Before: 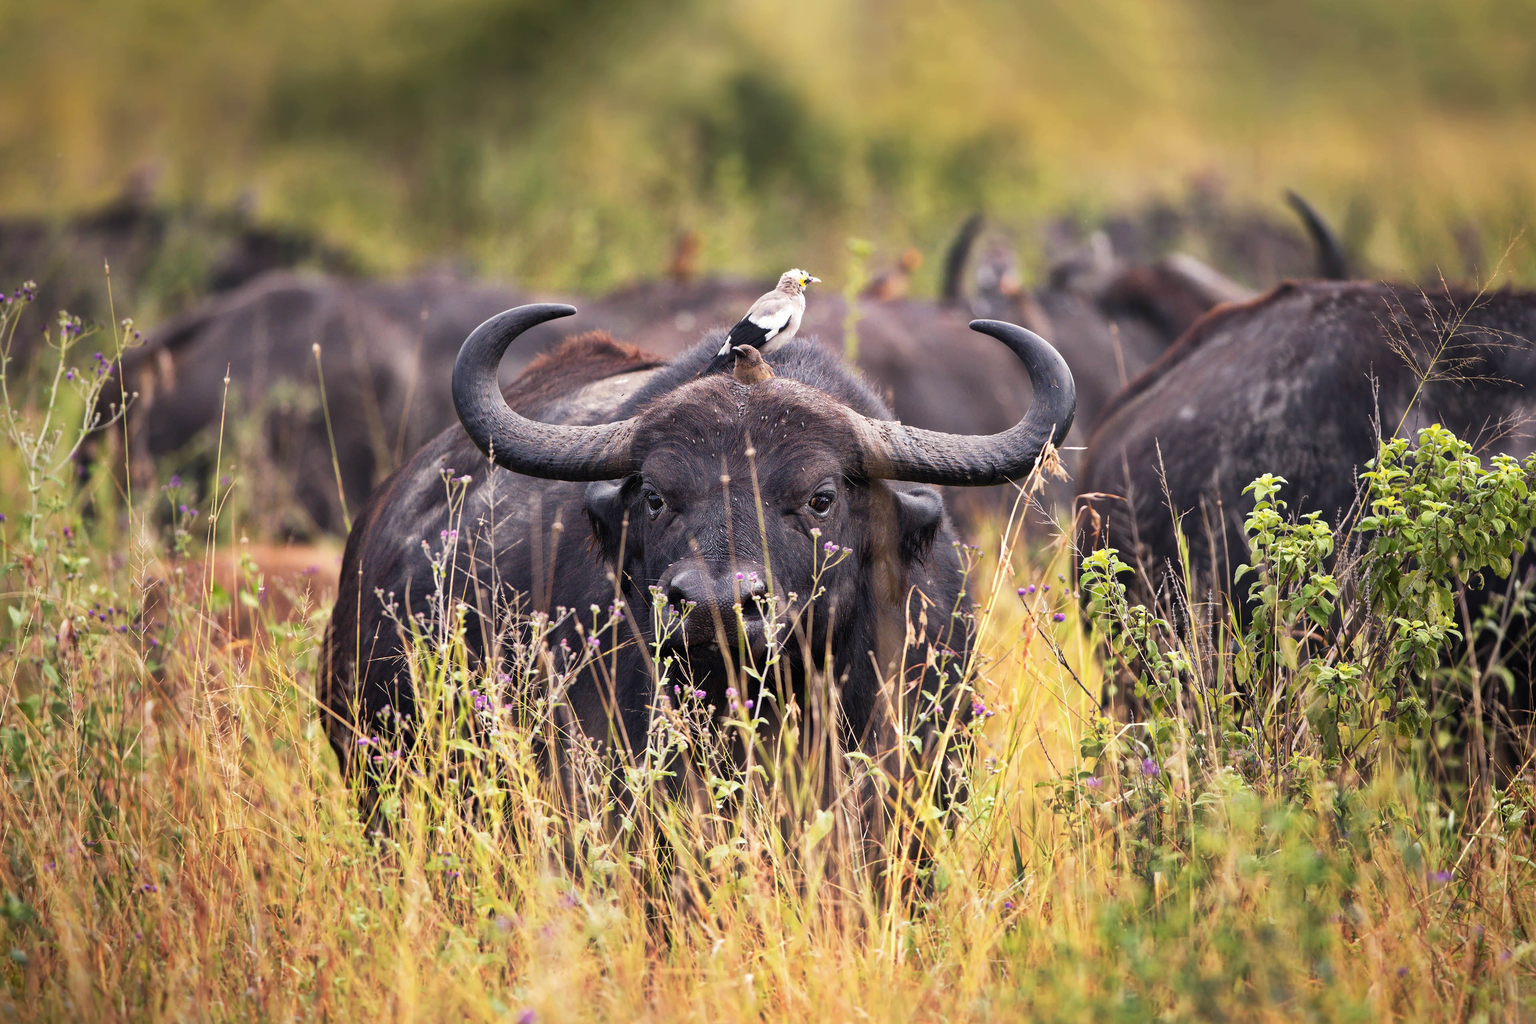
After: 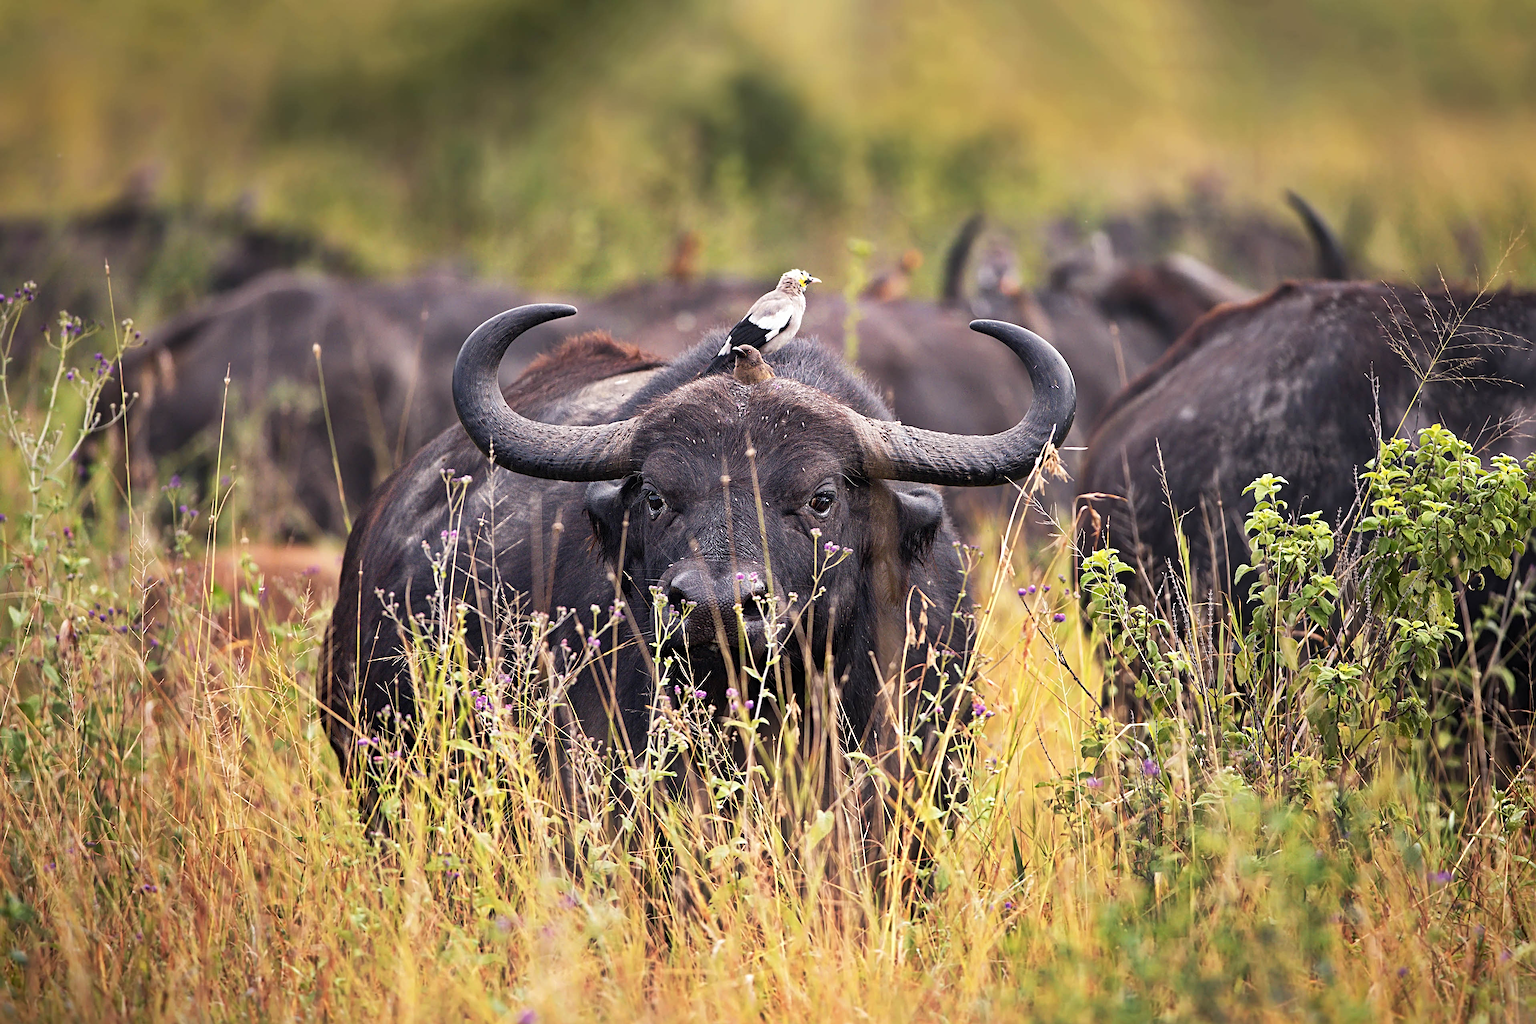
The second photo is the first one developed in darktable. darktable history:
sharpen: radius 3.998
